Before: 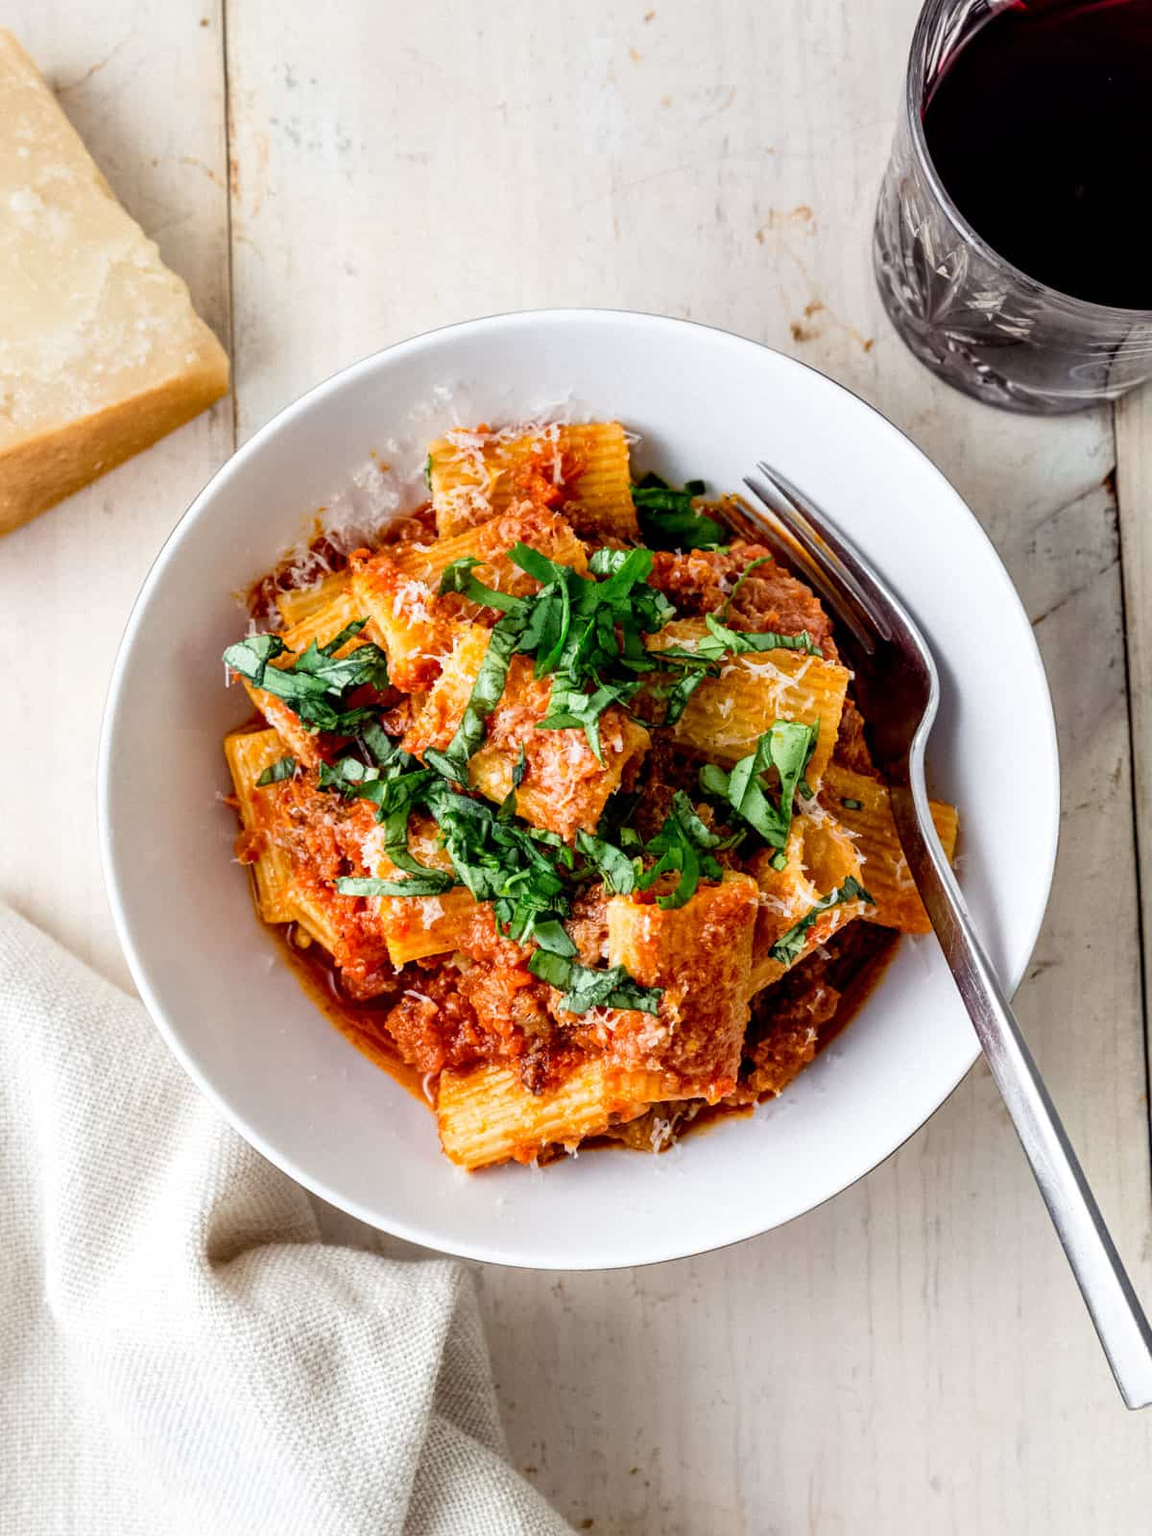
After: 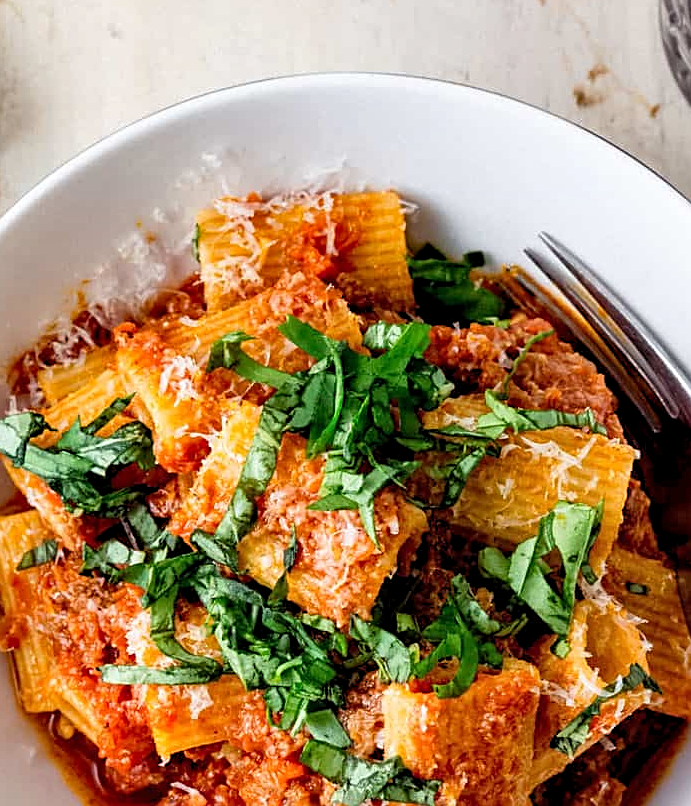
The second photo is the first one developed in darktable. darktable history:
crop: left 20.902%, top 15.624%, right 21.494%, bottom 33.988%
levels: levels [0.018, 0.493, 1]
shadows and highlights: shadows 29.38, highlights -29.17, low approximation 0.01, soften with gaussian
exposure: compensate highlight preservation false
sharpen: on, module defaults
